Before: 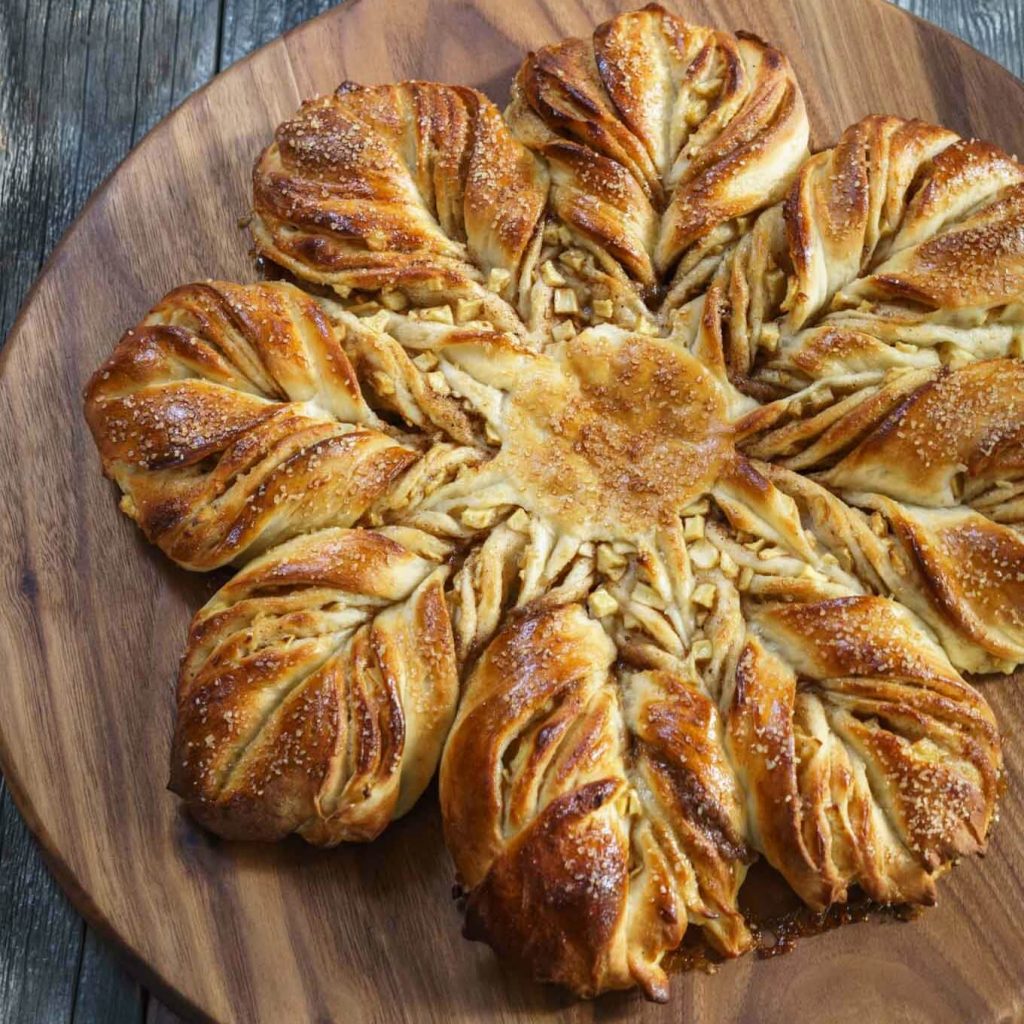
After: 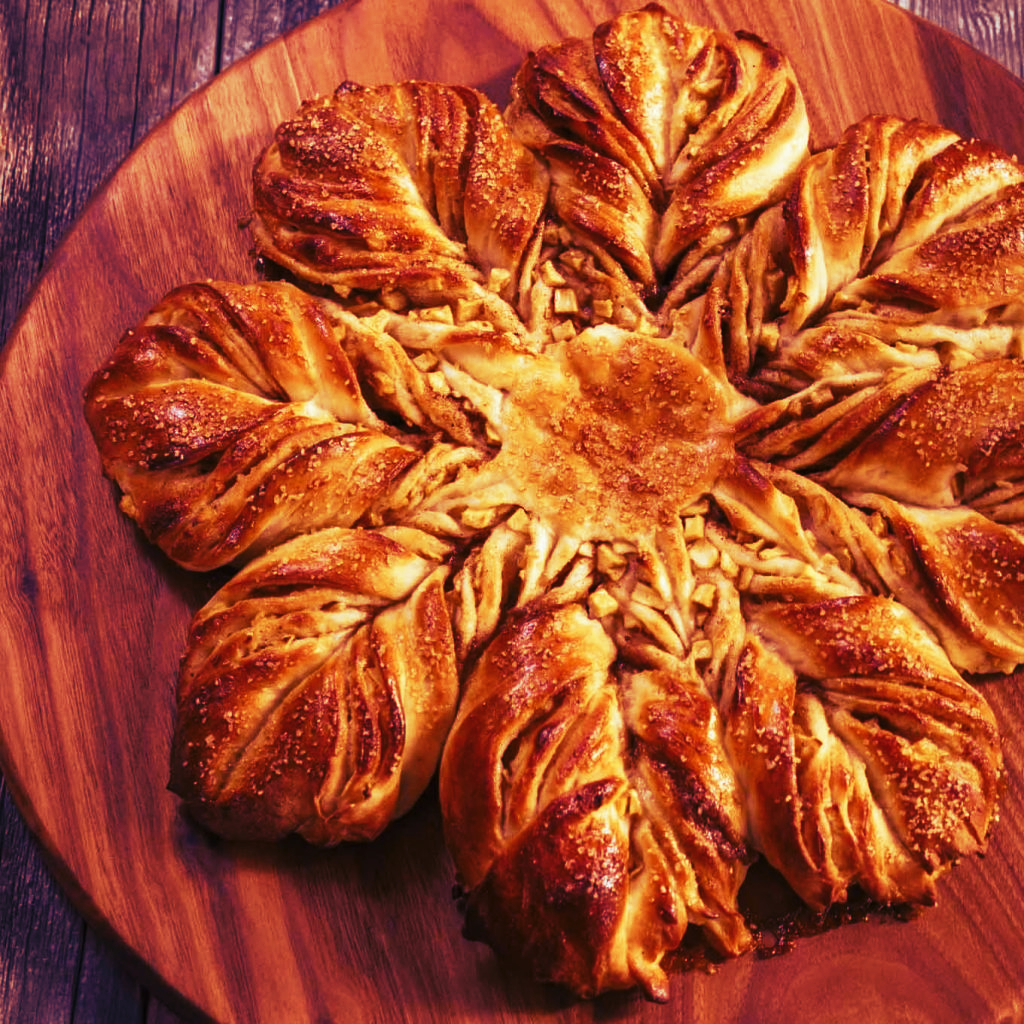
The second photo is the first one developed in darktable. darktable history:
tone curve: curves: ch0 [(0, 0) (0.003, 0.004) (0.011, 0.009) (0.025, 0.017) (0.044, 0.029) (0.069, 0.04) (0.1, 0.051) (0.136, 0.07) (0.177, 0.095) (0.224, 0.131) (0.277, 0.179) (0.335, 0.237) (0.399, 0.302) (0.468, 0.386) (0.543, 0.471) (0.623, 0.576) (0.709, 0.699) (0.801, 0.817) (0.898, 0.917) (1, 1)], preserve colors none
color look up table: target L [94.71, 93.91, 88.46, 89.55, 73.22, 69.31, 68.56, 63.42, 53.66, 47.33, 32.92, 27.1, 14.4, 200.2, 80.94, 71.82, 66.21, 62.59, 59.14, 54.84, 54.27, 52.22, 40.11, 32.46, 29.29, 11.87, 0.225, 99.8, 87.73, 77.63, 77.26, 73.73, 66.12, 65.42, 55.2, 53.37, 42.71, 52.97, 55.06, 48.22, 43.16, 28.33, 27.1, 16.04, 14.64, 70.53, 70.71, 50.72, 31.7], target a [-9.998, -16.48, -7.326, -41.4, -41.89, -22.16, 4.884, 6.819, -39.2, 30.99, -15.97, -28.26, -10.9, 0, 16.42, 19.97, 38.83, 32.79, 59.04, 50.71, 53.26, 40.13, 50.45, 28.53, 19.98, 24.57, -0.286, -2.119, 17.01, 12.07, 32.19, 10.77, 57.13, 33.69, 41.87, 52.14, 39.91, 59.6, 66.74, 52.05, 54.36, 22.98, 41.48, 24.56, 41.92, -18.14, -1.147, 26.19, 3.62], target b [49.84, 9.521, 70.13, 56.38, 18.71, 53.11, 48, 27.71, 33.62, 28.27, -9.966, 31.32, -13.74, 0, 22.86, 44.28, 45.82, 55.41, 27.46, 37.56, 49.16, 21.23, 32.52, 1.241, 40.16, 15.97, -0.102, 2.414, -13.68, -26.66, -26.63, 15.53, -31.36, 10.19, -5.383, 17.18, -80.62, 4.963, -49.62, -27.46, 11.51, -51.81, -20.32, -45.27, -56.89, -32.27, -13.64, -46.23, -33.59], num patches 49
